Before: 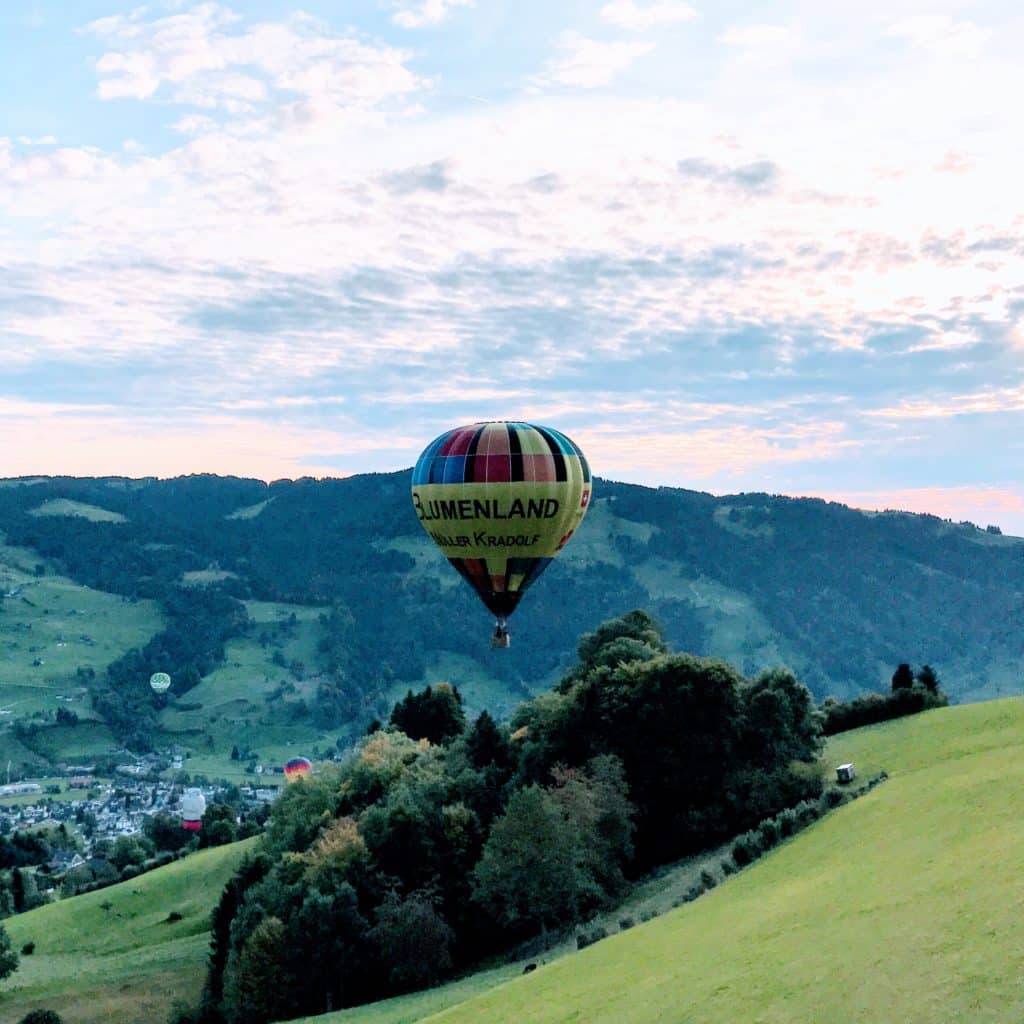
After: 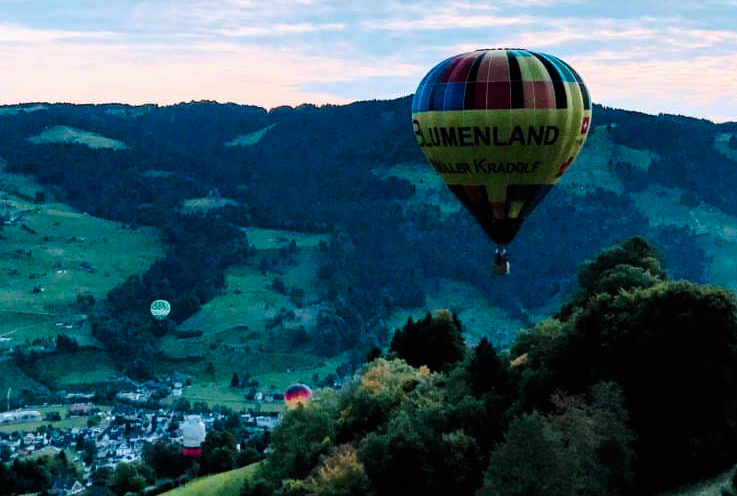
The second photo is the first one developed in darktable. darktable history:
crop: top 36.498%, right 27.964%, bottom 14.995%
tone curve: curves: ch0 [(0, 0) (0.003, 0.006) (0.011, 0.007) (0.025, 0.01) (0.044, 0.015) (0.069, 0.023) (0.1, 0.031) (0.136, 0.045) (0.177, 0.066) (0.224, 0.098) (0.277, 0.139) (0.335, 0.194) (0.399, 0.254) (0.468, 0.346) (0.543, 0.45) (0.623, 0.56) (0.709, 0.667) (0.801, 0.78) (0.898, 0.891) (1, 1)], preserve colors none
